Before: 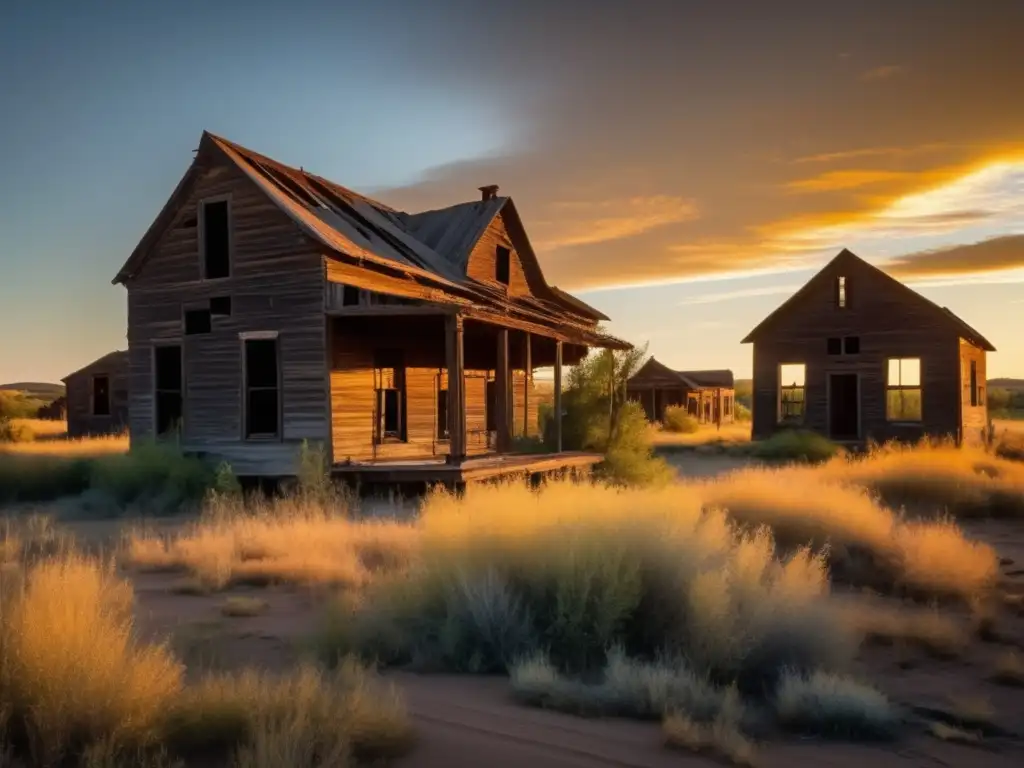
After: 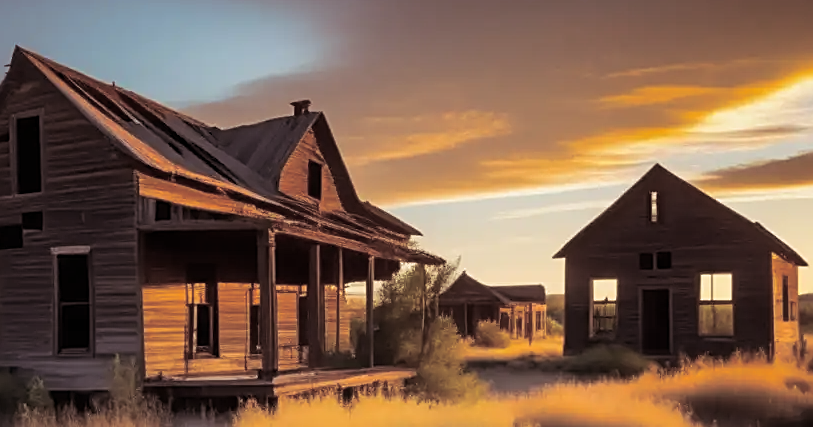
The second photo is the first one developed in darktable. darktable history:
crop: left 18.38%, top 11.092%, right 2.134%, bottom 33.217%
split-toning: shadows › saturation 0.24, highlights › hue 54°, highlights › saturation 0.24
sharpen: on, module defaults
base curve: curves: ch0 [(0, 0) (0.283, 0.295) (1, 1)], preserve colors none
